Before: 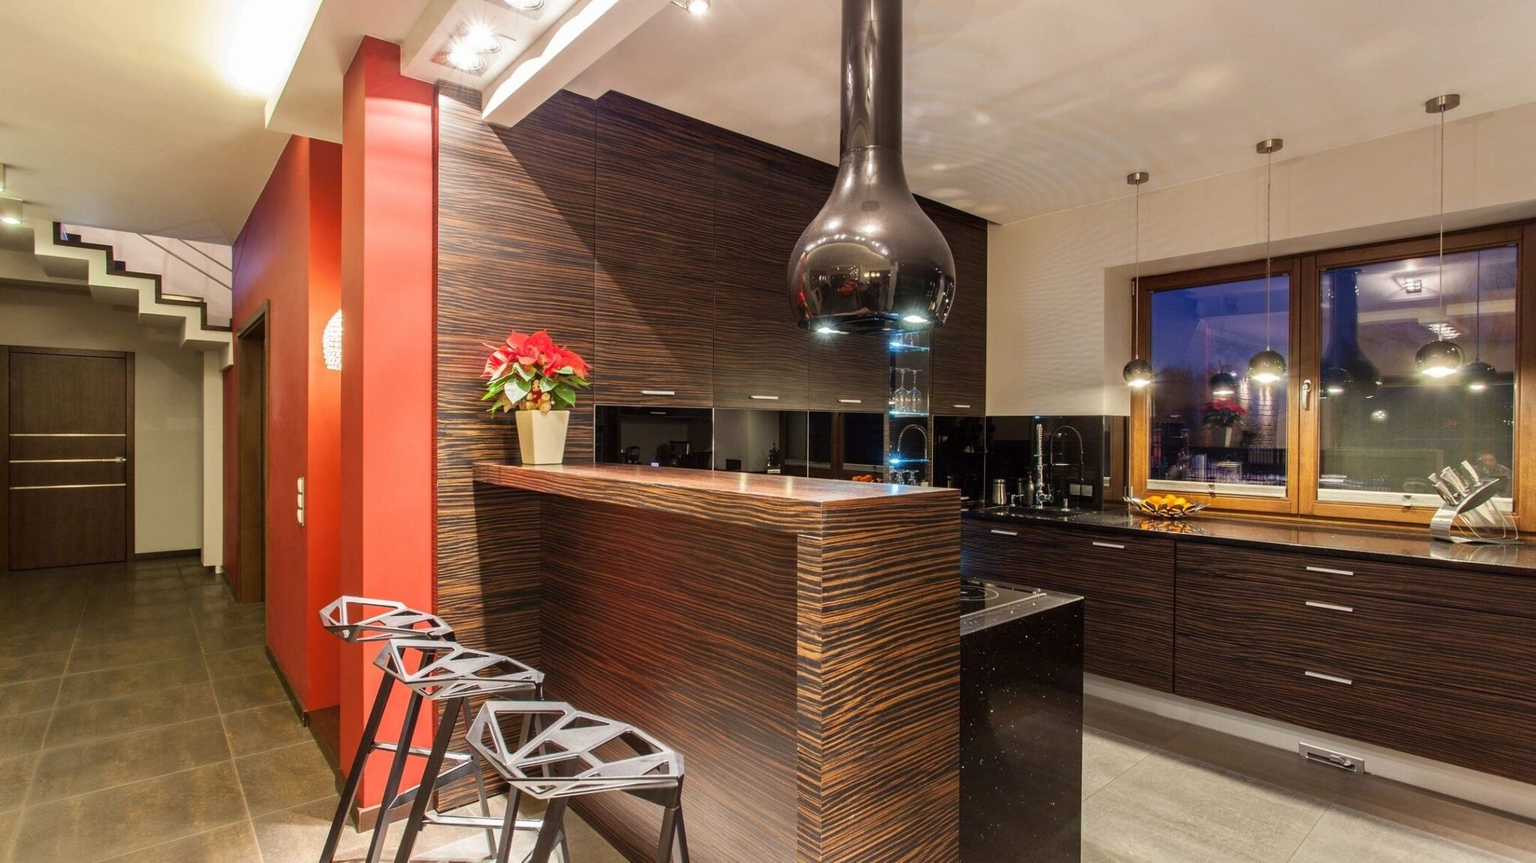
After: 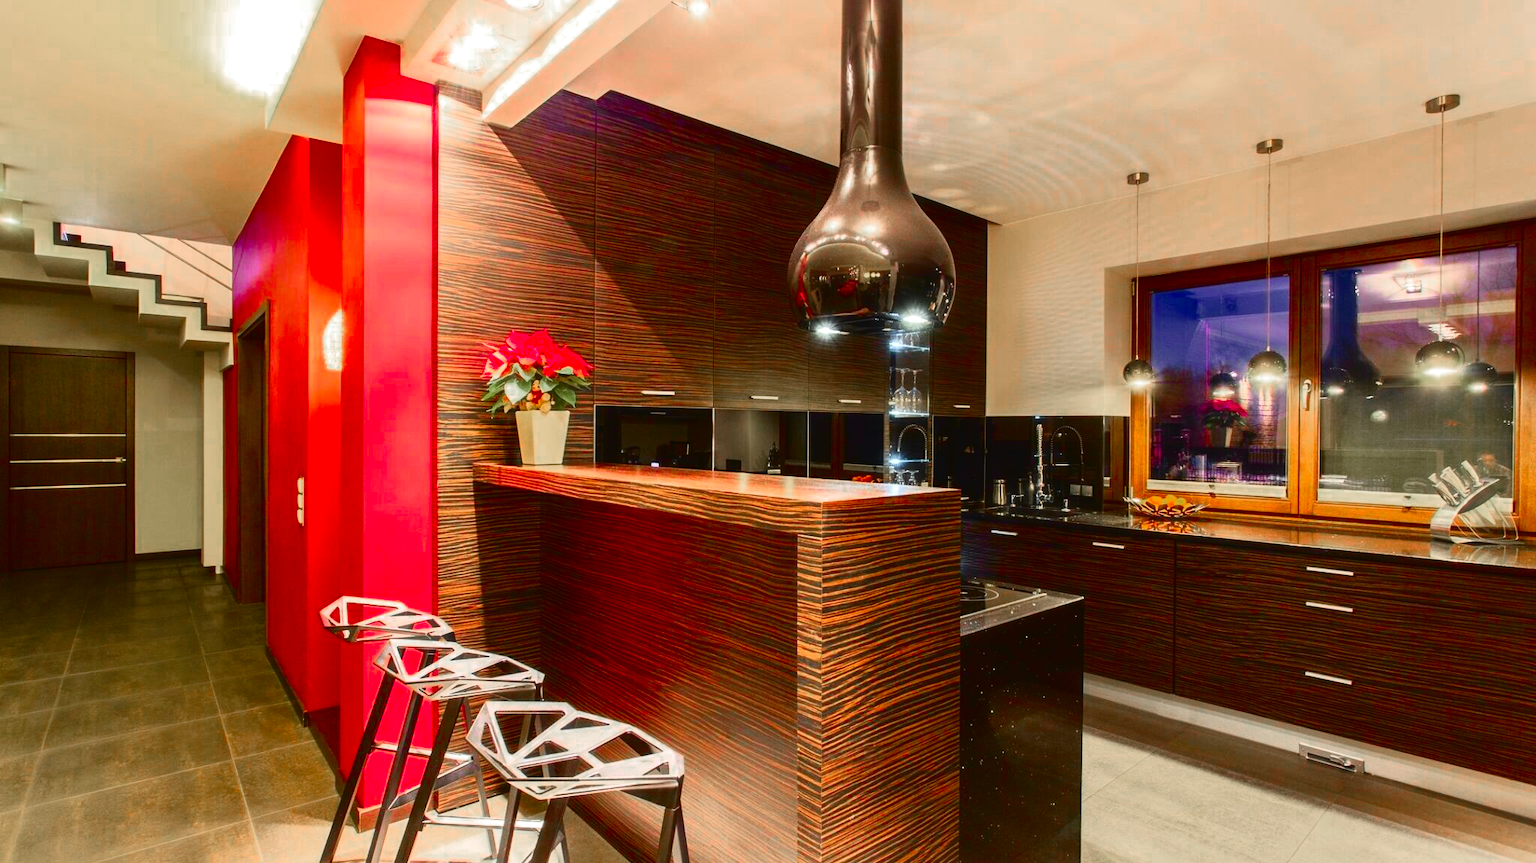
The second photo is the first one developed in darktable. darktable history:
tone curve: curves: ch0 [(0.003, 0.032) (0.037, 0.037) (0.149, 0.117) (0.297, 0.318) (0.41, 0.48) (0.541, 0.649) (0.722, 0.857) (0.875, 0.946) (1, 0.98)]; ch1 [(0, 0) (0.305, 0.325) (0.453, 0.437) (0.482, 0.474) (0.501, 0.498) (0.506, 0.503) (0.559, 0.576) (0.6, 0.635) (0.656, 0.707) (1, 1)]; ch2 [(0, 0) (0.323, 0.277) (0.408, 0.399) (0.45, 0.48) (0.499, 0.502) (0.515, 0.532) (0.573, 0.602) (0.653, 0.675) (0.75, 0.756) (1, 1)], color space Lab, independent channels, preserve colors none
color zones: curves: ch0 [(0, 0.48) (0.209, 0.398) (0.305, 0.332) (0.429, 0.493) (0.571, 0.5) (0.714, 0.5) (0.857, 0.5) (1, 0.48)]; ch1 [(0, 0.736) (0.143, 0.625) (0.225, 0.371) (0.429, 0.256) (0.571, 0.241) (0.714, 0.213) (0.857, 0.48) (1, 0.736)]; ch2 [(0, 0.448) (0.143, 0.498) (0.286, 0.5) (0.429, 0.5) (0.571, 0.5) (0.714, 0.5) (0.857, 0.5) (1, 0.448)]
haze removal: strength -0.101, adaptive false
base curve: curves: ch0 [(0, 0) (0.472, 0.455) (1, 1)], preserve colors none
color balance rgb: perceptual saturation grading › global saturation 40.016%, perceptual saturation grading › highlights -50.352%, perceptual saturation grading › shadows 30.97%, perceptual brilliance grading › highlights 10.51%, perceptual brilliance grading › shadows -10.458%, global vibrance 30.396%
